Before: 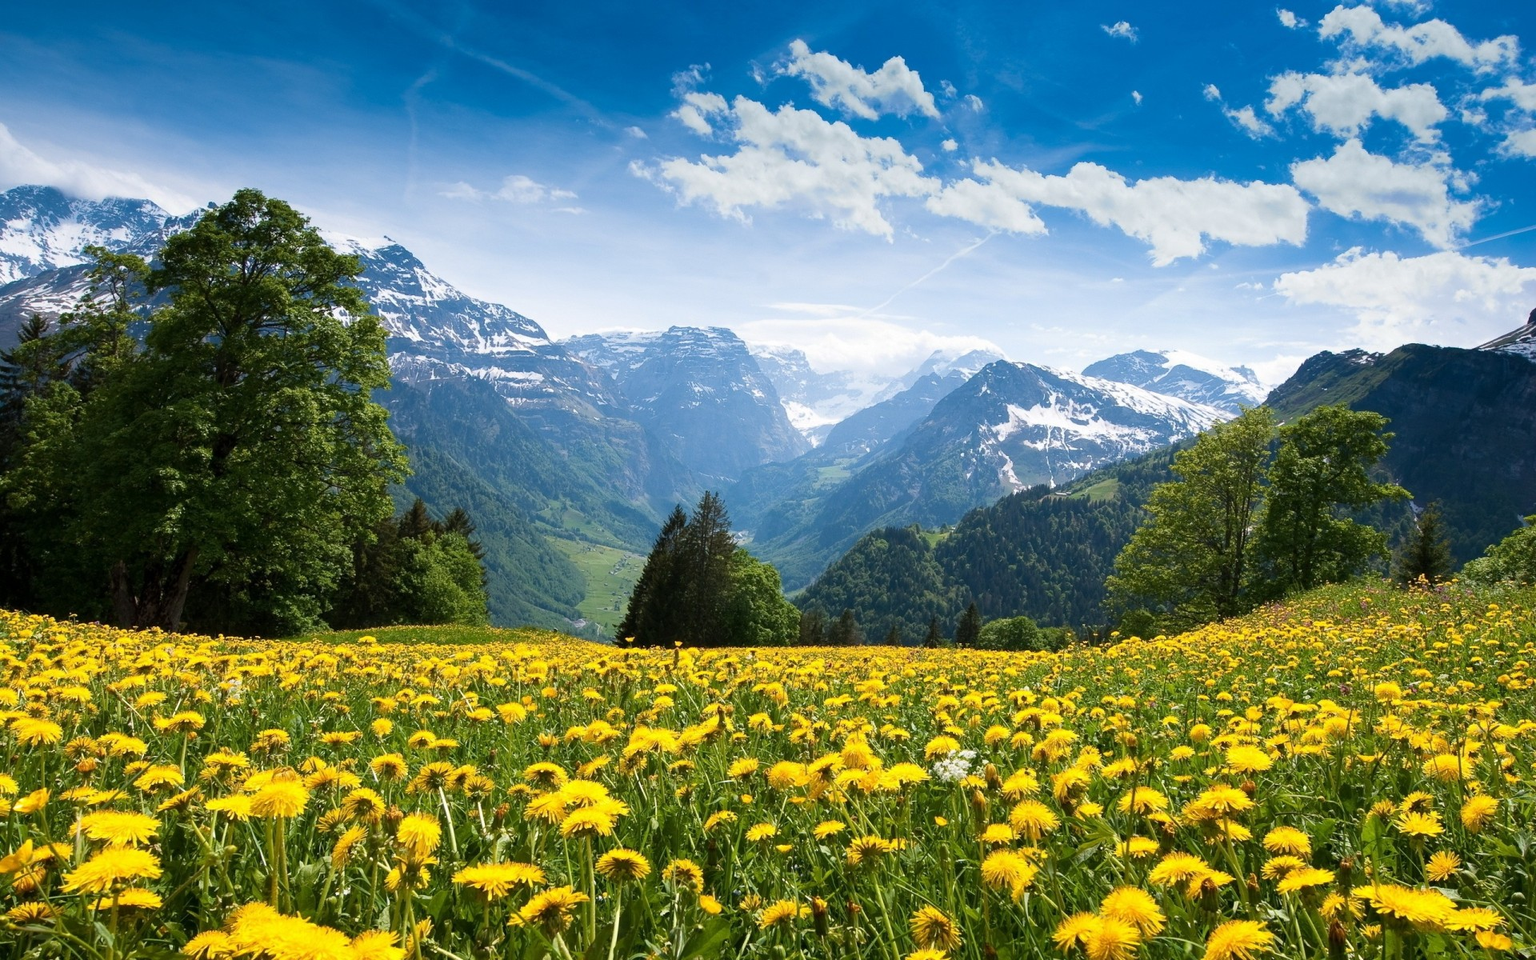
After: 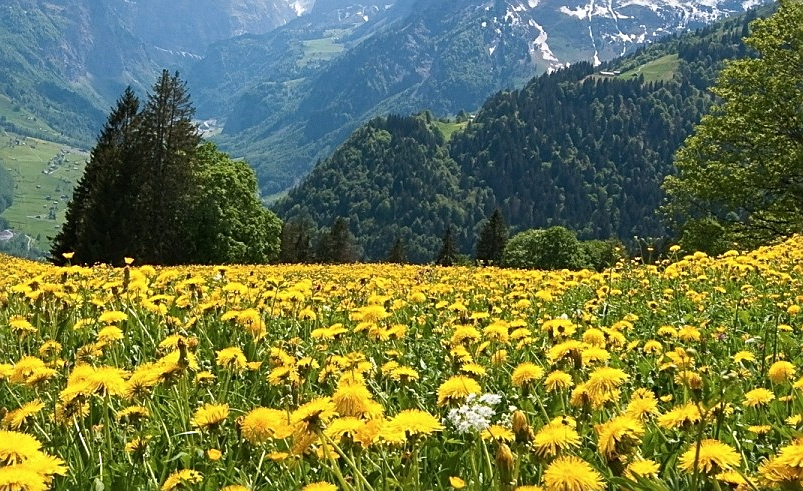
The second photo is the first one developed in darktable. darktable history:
contrast brightness saturation: saturation -0.047
sharpen: on, module defaults
crop: left 37.49%, top 45.356%, right 20.656%, bottom 13.708%
